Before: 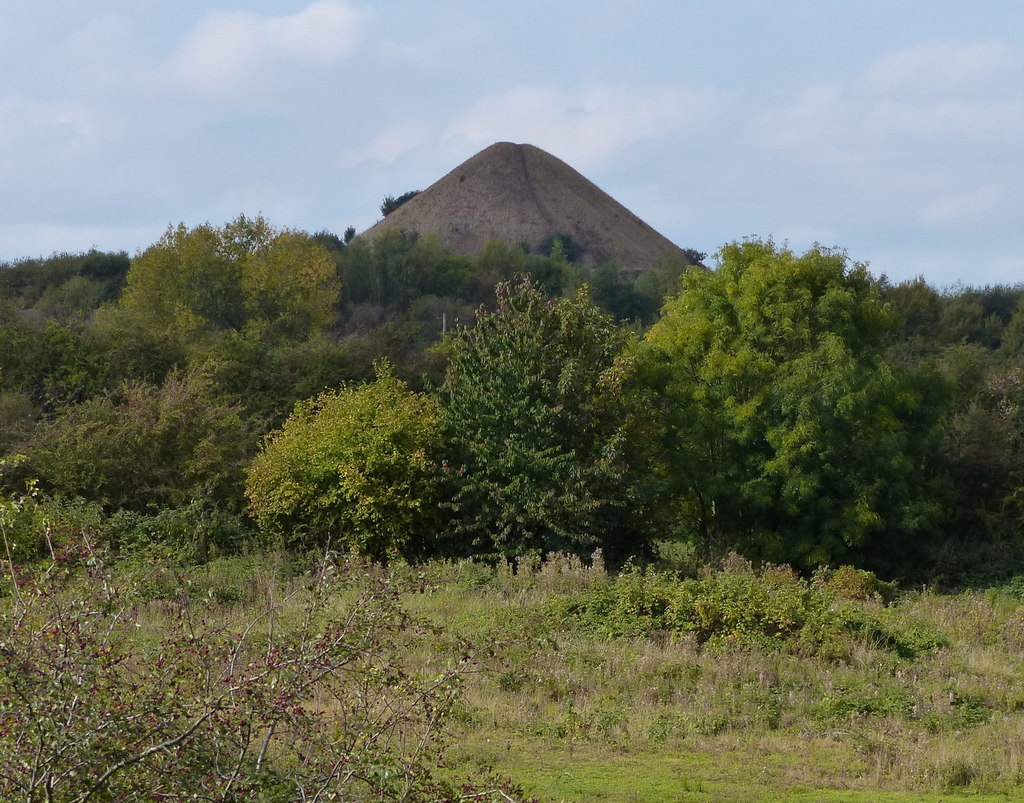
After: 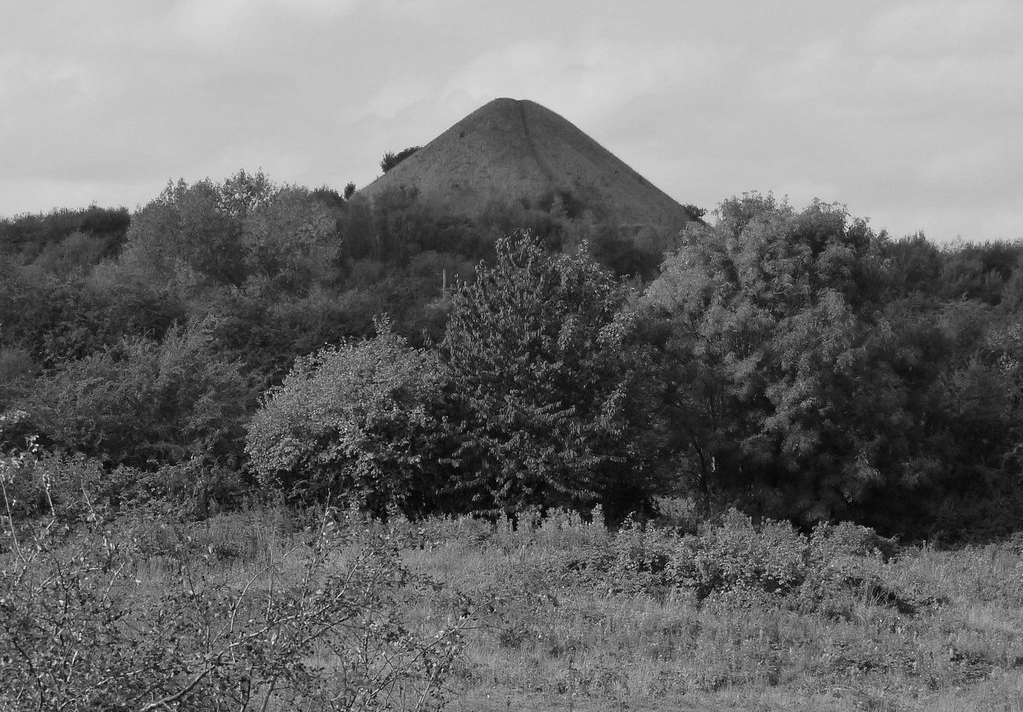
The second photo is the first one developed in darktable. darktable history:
crop and rotate: top 5.609%, bottom 5.609%
monochrome: size 3.1
